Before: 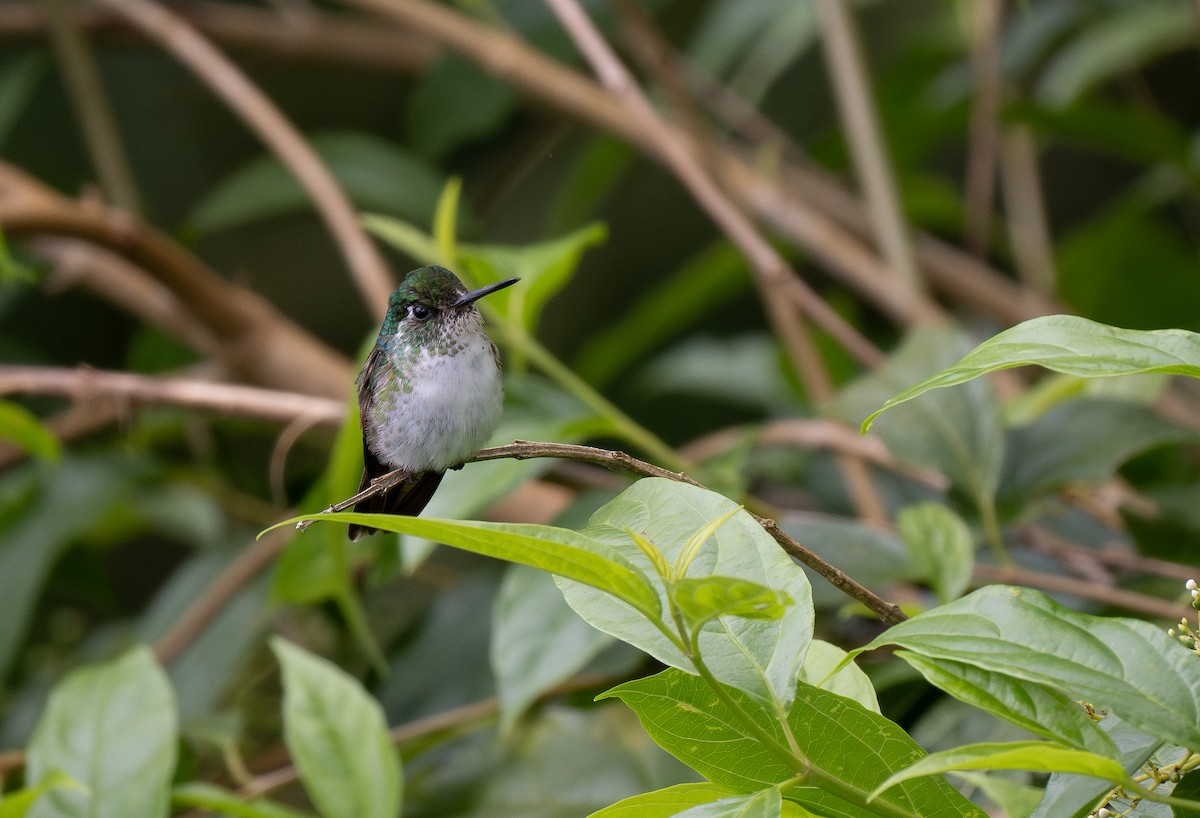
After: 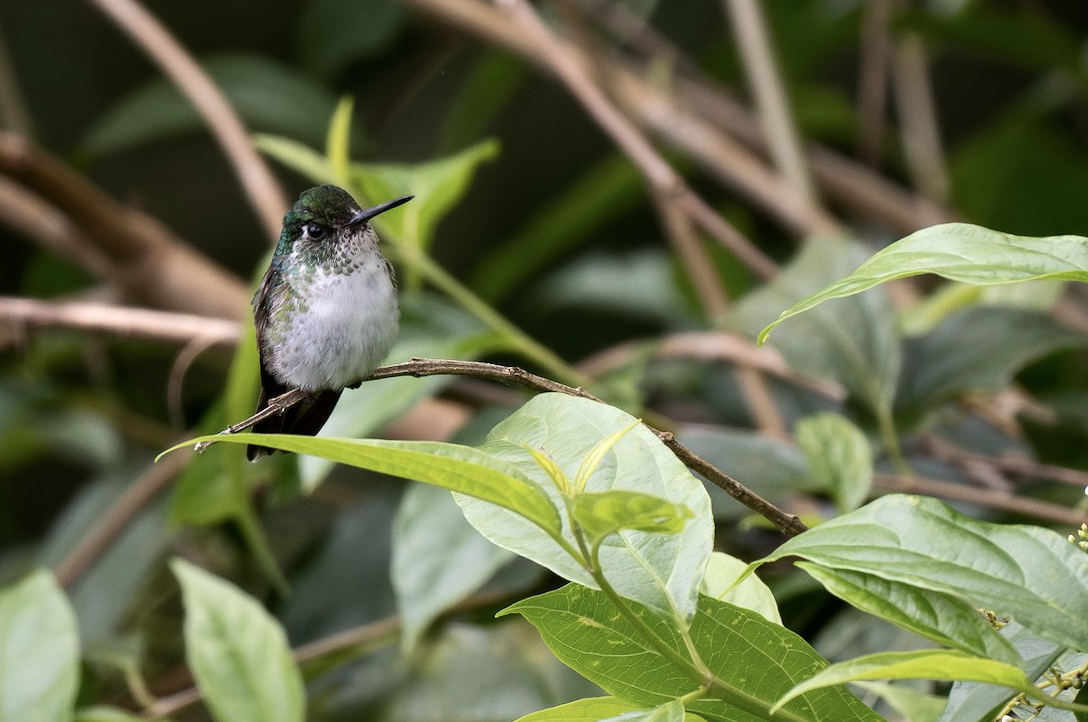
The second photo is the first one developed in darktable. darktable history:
rotate and perspective: rotation -1°, crop left 0.011, crop right 0.989, crop top 0.025, crop bottom 0.975
crop and rotate: left 8.262%, top 9.226%
tone equalizer: -8 EV -0.417 EV, -7 EV -0.389 EV, -6 EV -0.333 EV, -5 EV -0.222 EV, -3 EV 0.222 EV, -2 EV 0.333 EV, -1 EV 0.389 EV, +0 EV 0.417 EV, edges refinement/feathering 500, mask exposure compensation -1.57 EV, preserve details no
contrast brightness saturation: contrast 0.11, saturation -0.17
